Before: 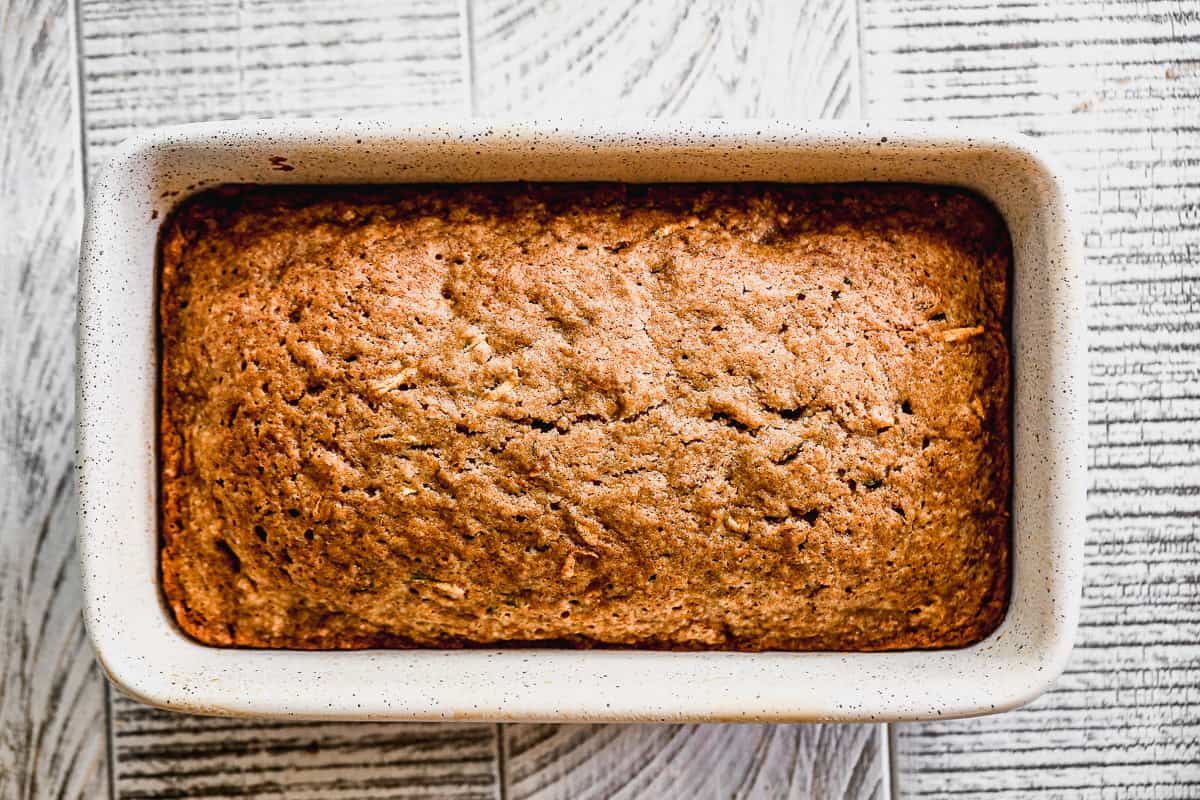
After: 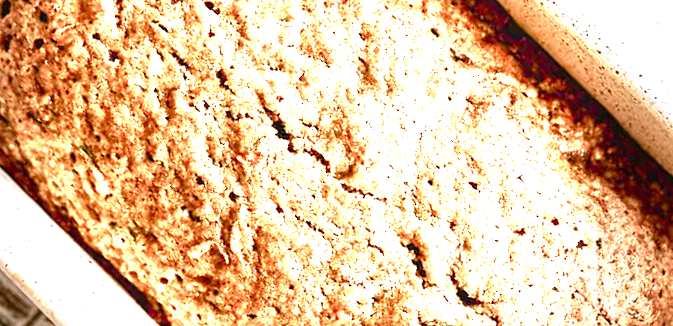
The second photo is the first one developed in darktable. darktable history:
crop and rotate: angle -44.86°, top 16.321%, right 0.838%, bottom 11.646%
vignetting: fall-off start 68.56%, fall-off radius 29.25%, saturation 0, center (-0.07, -0.316), width/height ratio 0.992, shape 0.842, dithering 8-bit output, unbound false
local contrast: mode bilateral grid, contrast 20, coarseness 49, detail 129%, midtone range 0.2
exposure: exposure 2.057 EV, compensate highlight preservation false
color balance rgb: power › chroma 0.707%, power › hue 60°, perceptual saturation grading › global saturation 20%, perceptual saturation grading › highlights -50.584%, perceptual saturation grading › shadows 30.576%
